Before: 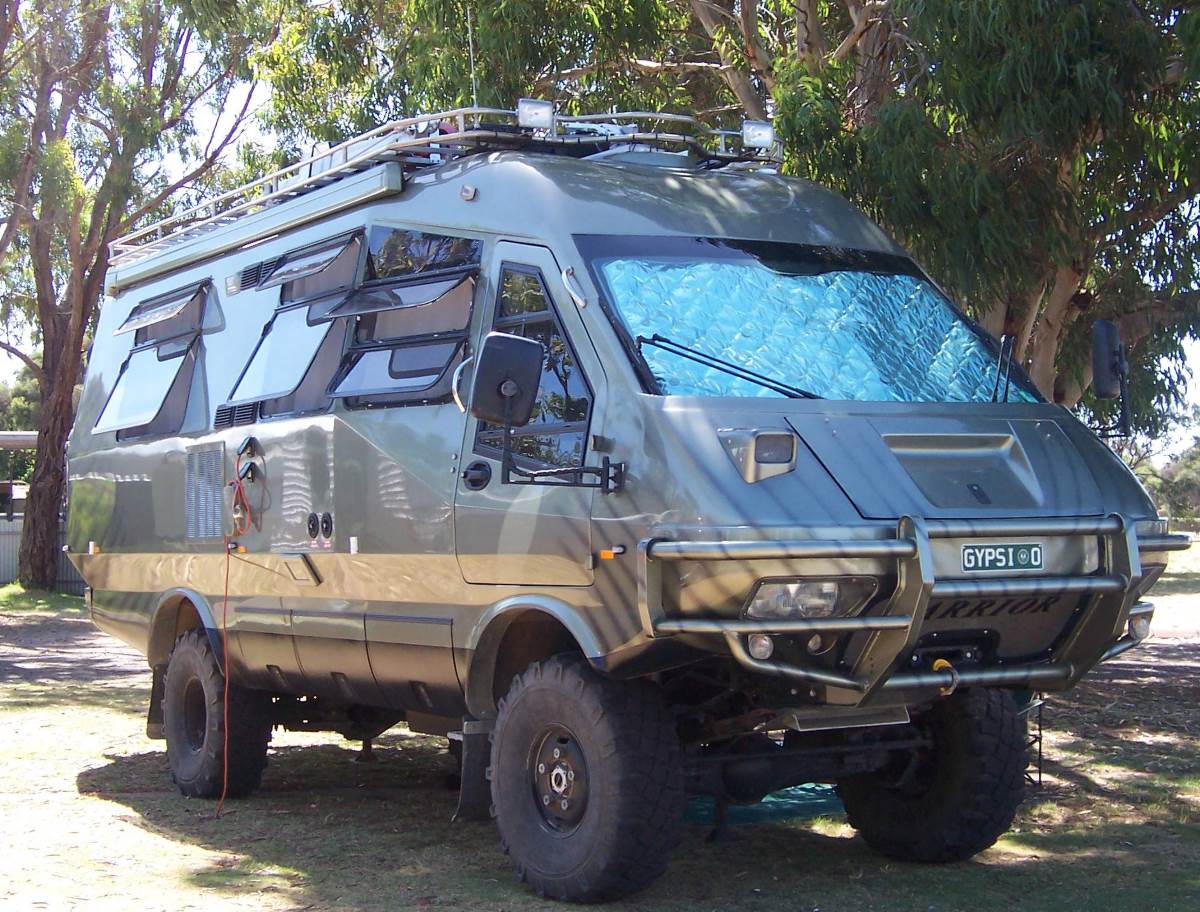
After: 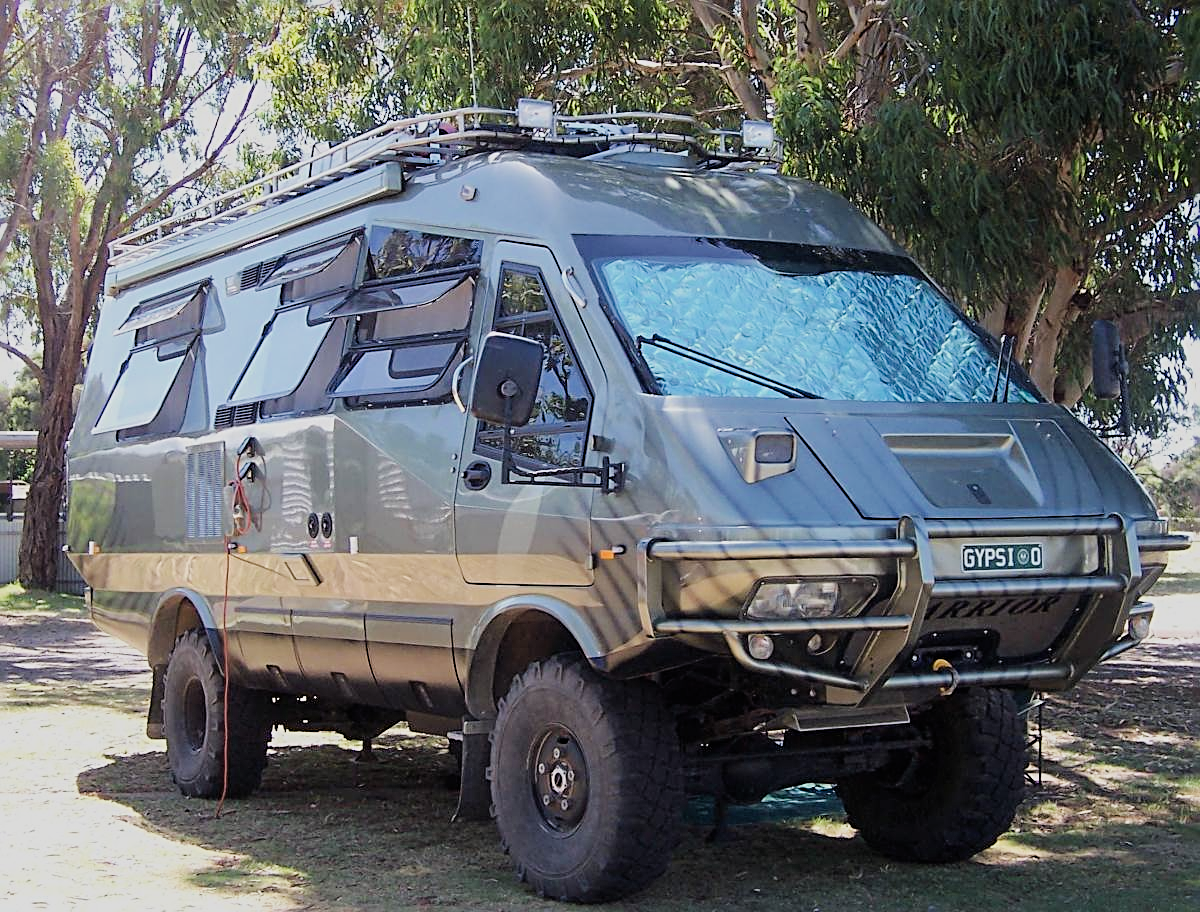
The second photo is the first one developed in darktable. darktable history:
sharpen: radius 2.543, amount 0.636
exposure: exposure 0.207 EV, compensate highlight preservation false
filmic rgb: black relative exposure -7.65 EV, white relative exposure 4.56 EV, hardness 3.61
